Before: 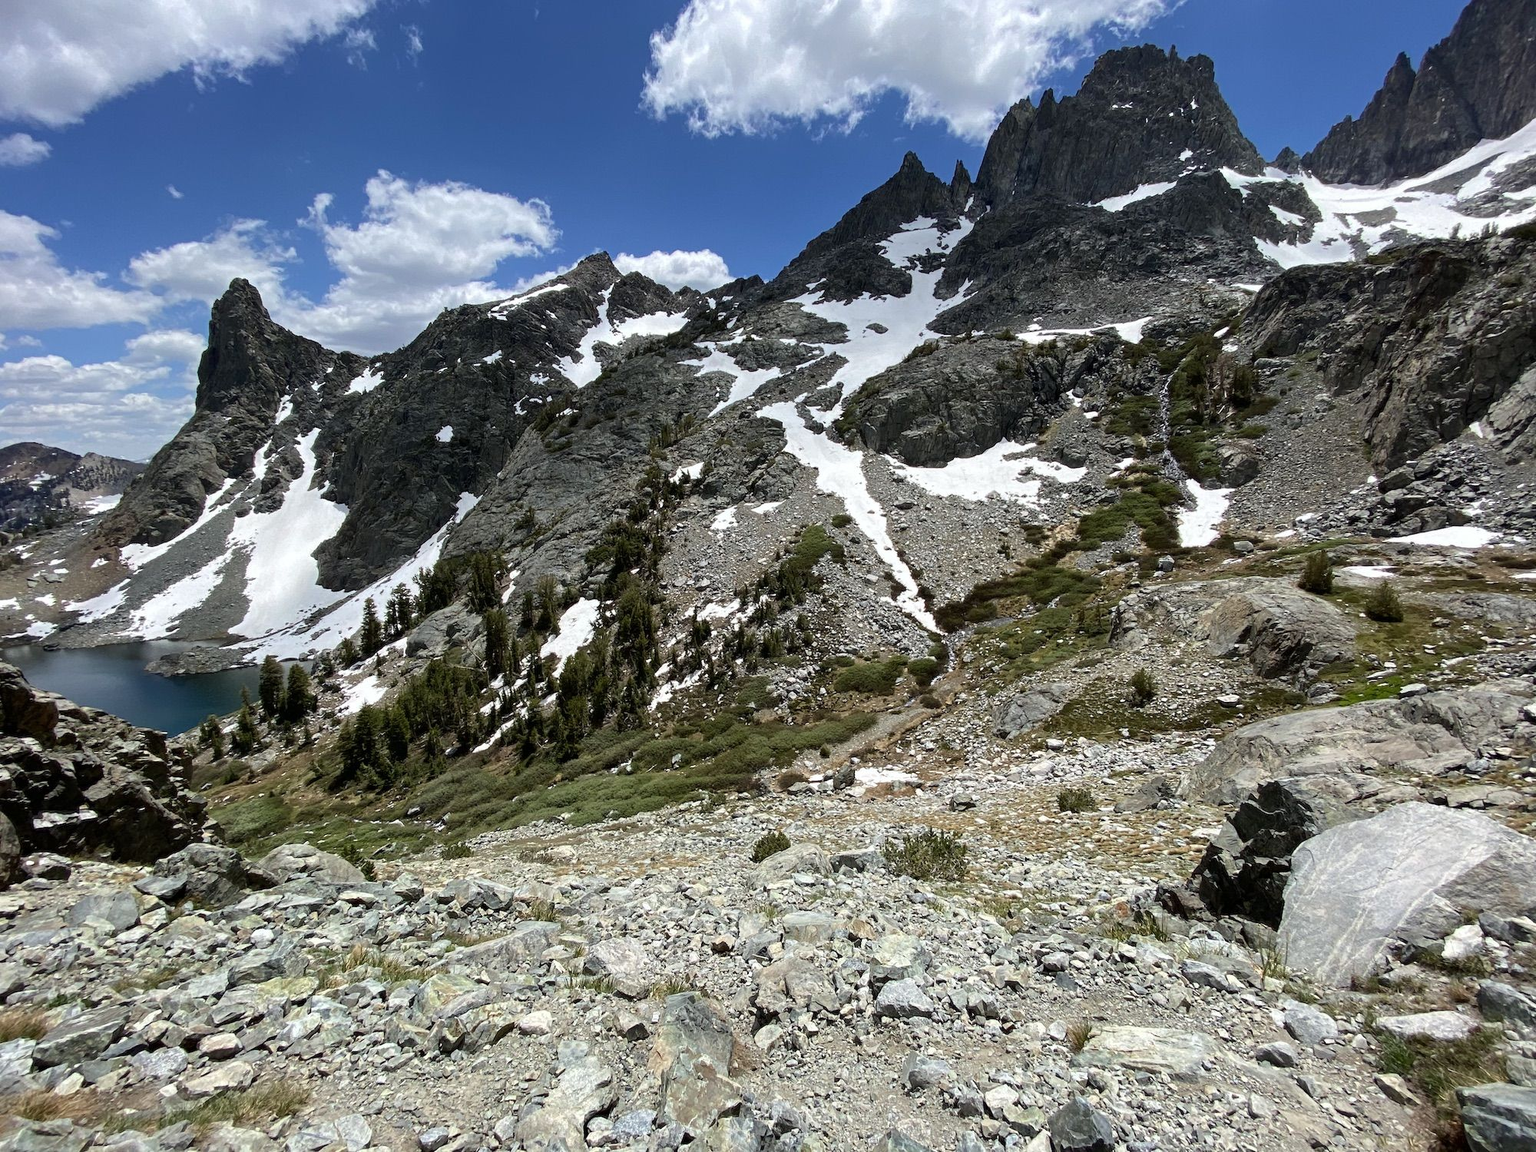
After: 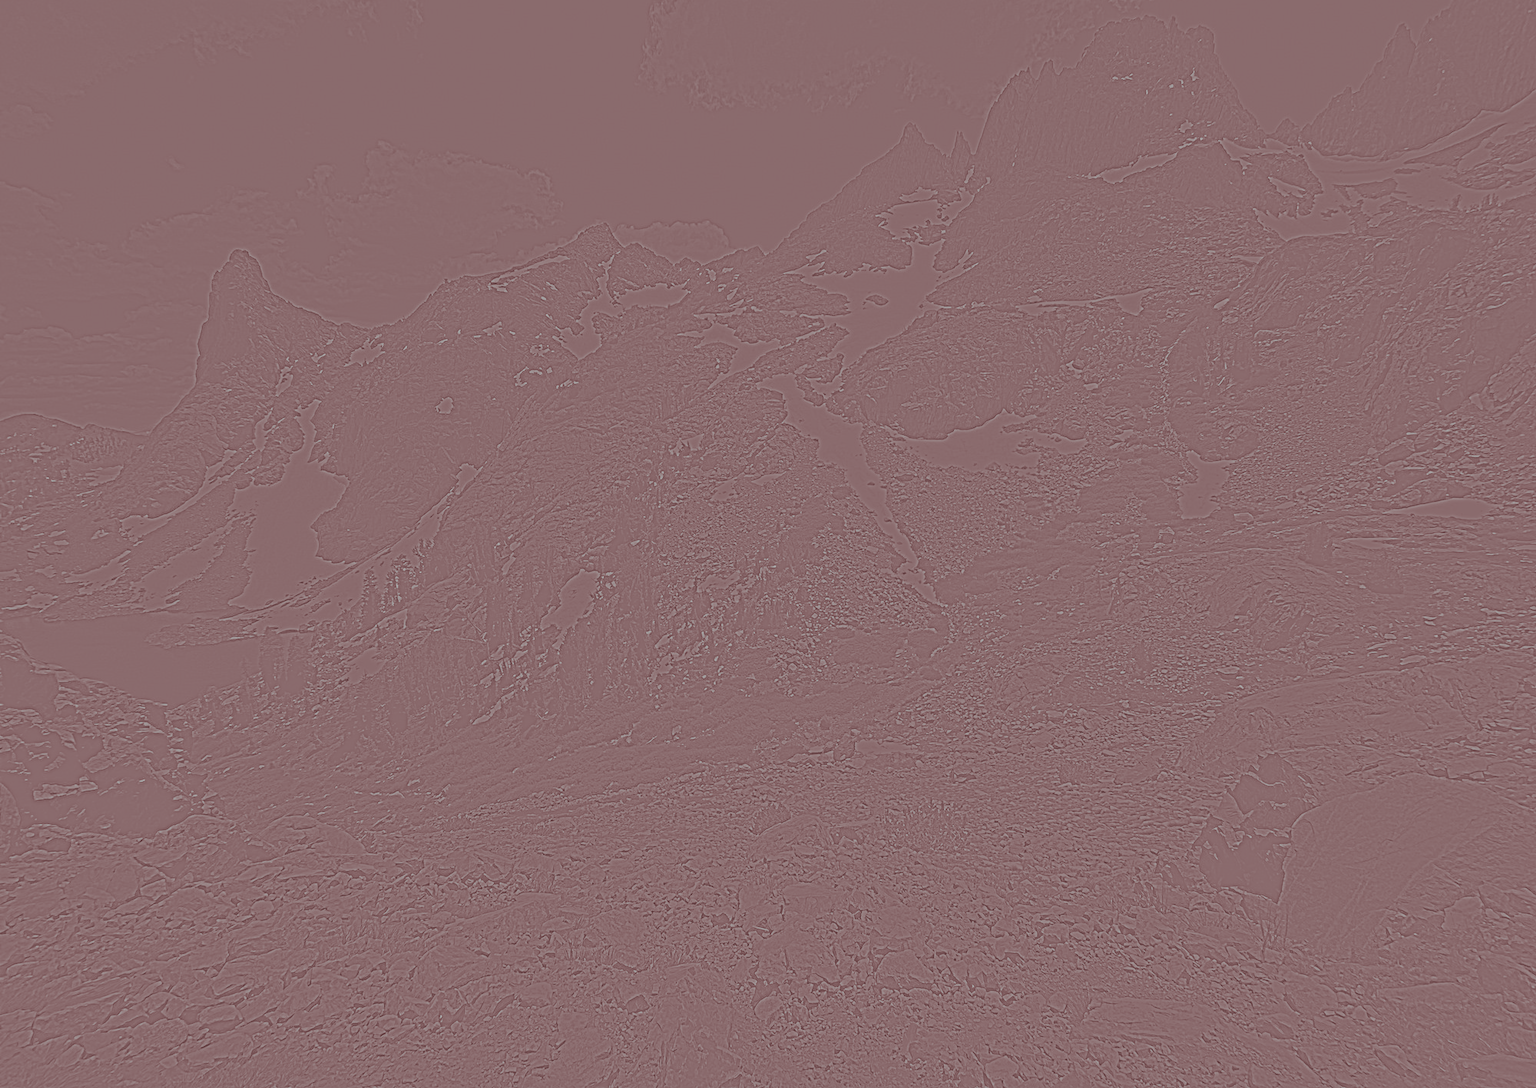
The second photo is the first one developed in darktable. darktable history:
split-toning: on, module defaults
crop and rotate: top 2.479%, bottom 3.018%
highpass: sharpness 5.84%, contrast boost 8.44%
